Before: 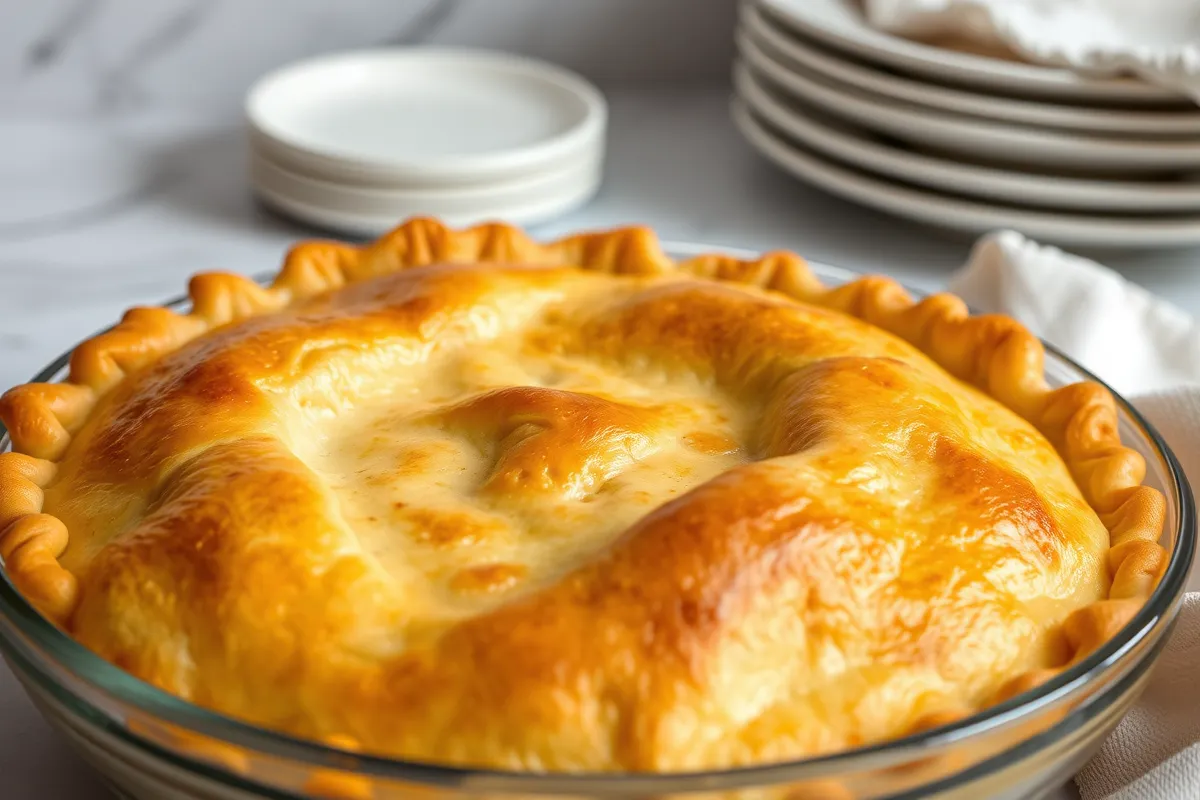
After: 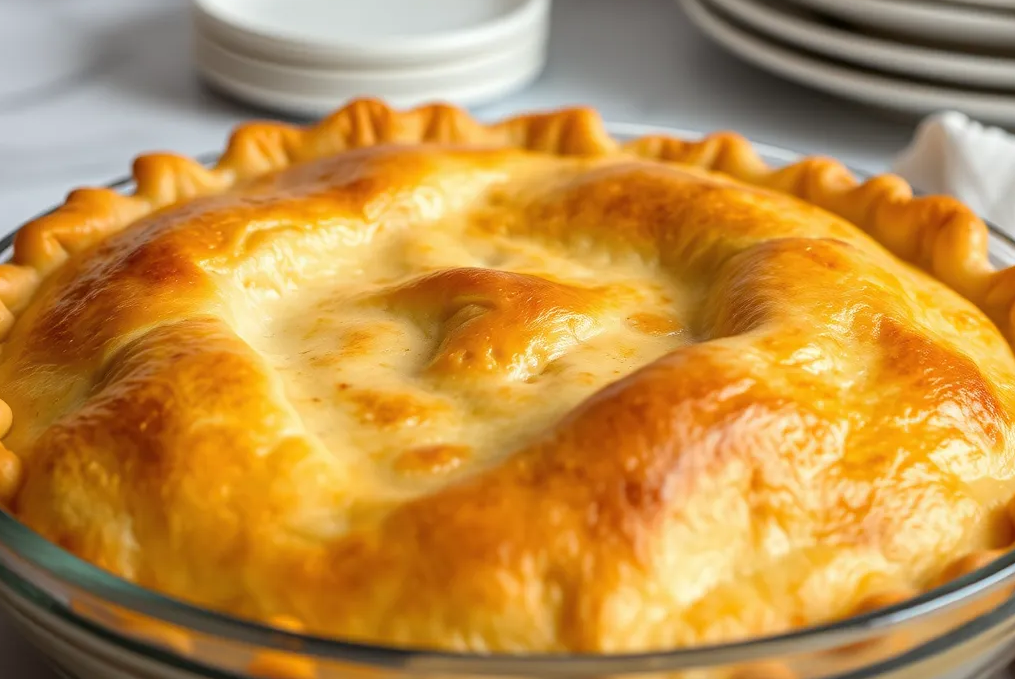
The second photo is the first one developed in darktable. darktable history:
crop and rotate: left 4.693%, top 15.002%, right 10.65%
exposure: compensate exposure bias true, compensate highlight preservation false
